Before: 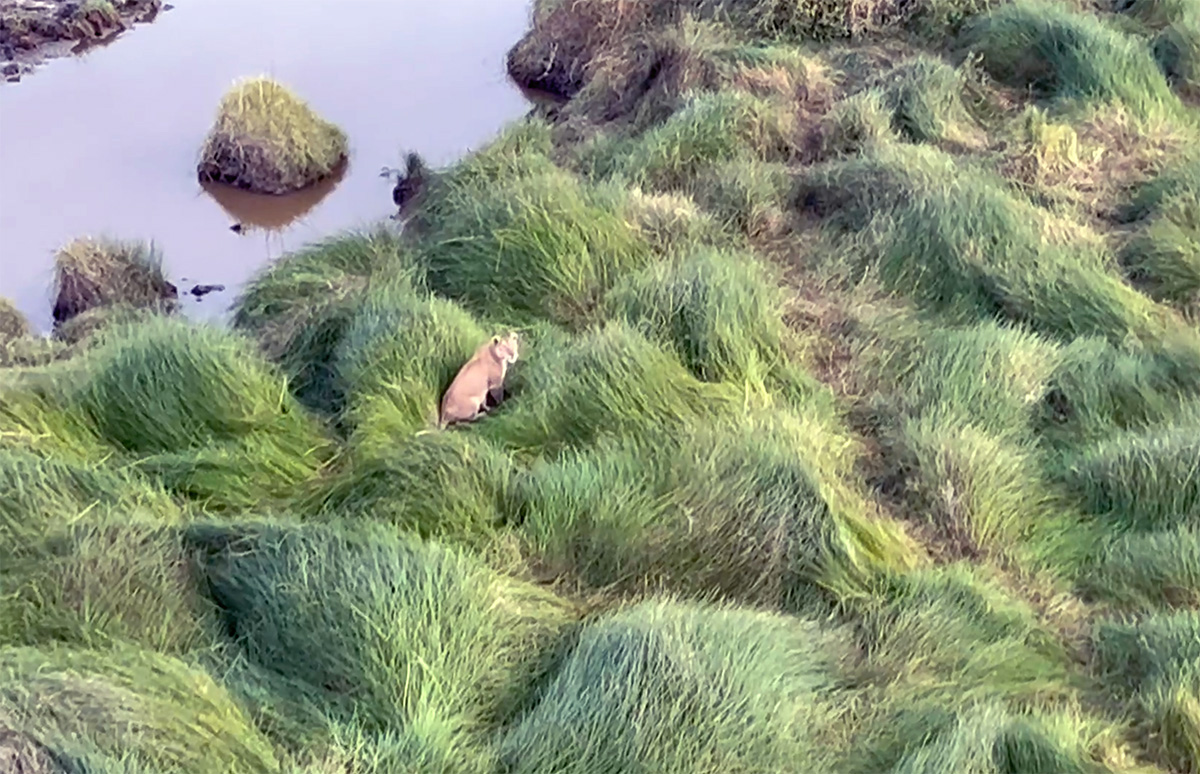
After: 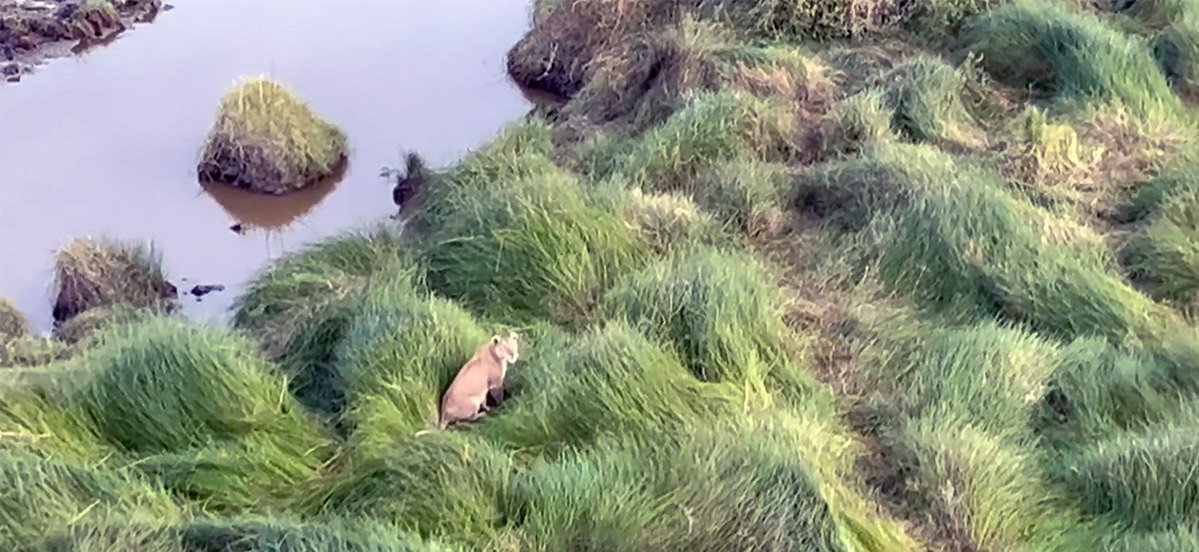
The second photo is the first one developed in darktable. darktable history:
crop: right 0%, bottom 28.607%
